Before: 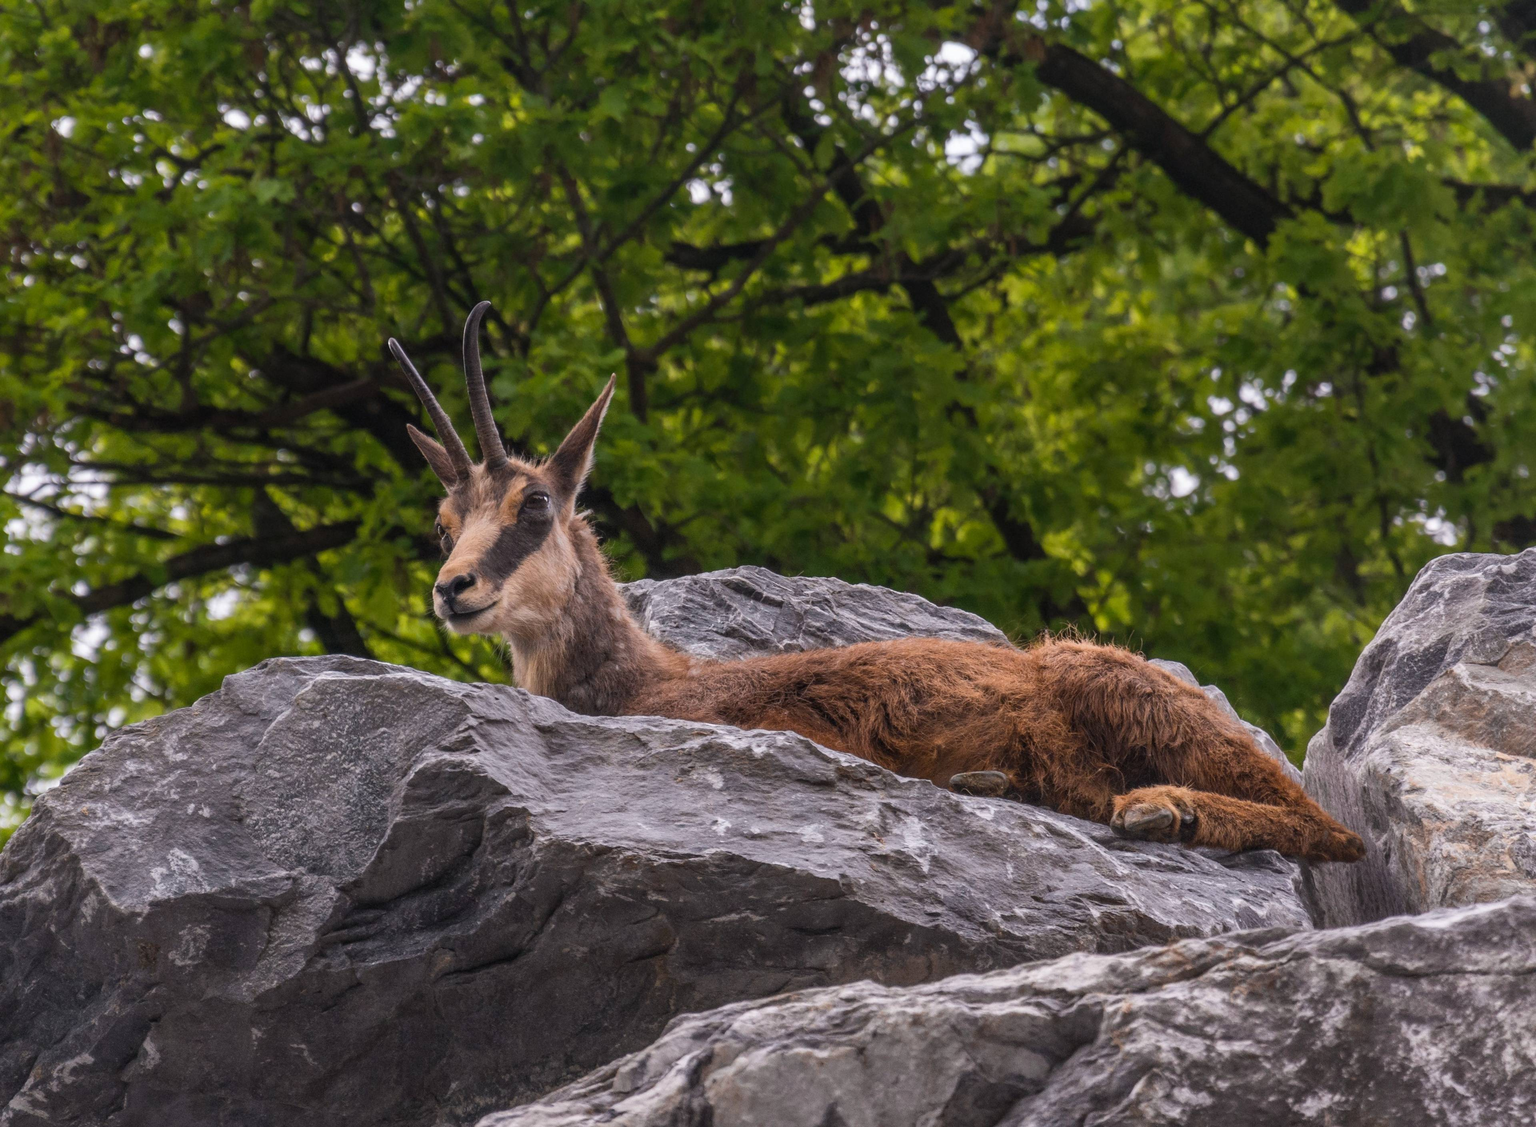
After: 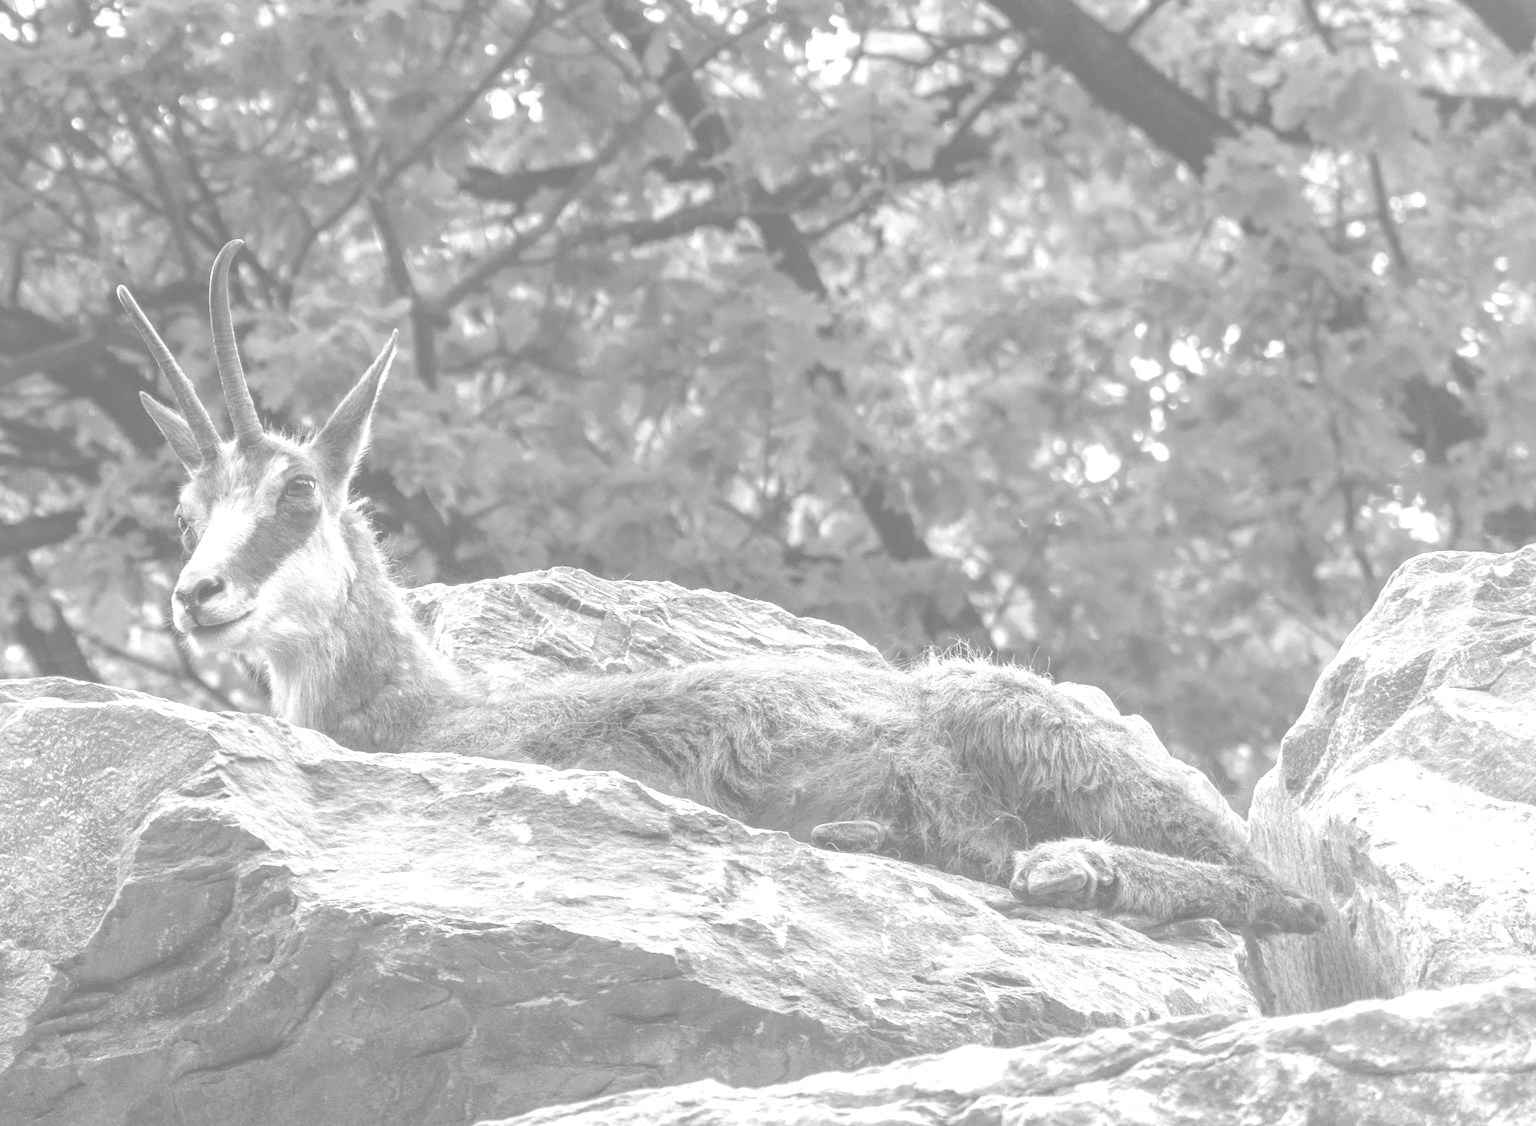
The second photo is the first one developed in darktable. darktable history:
crop: left 19.159%, top 9.58%, bottom 9.58%
white balance: emerald 1
monochrome: a 30.25, b 92.03
colorize: hue 25.2°, saturation 83%, source mix 82%, lightness 79%, version 1
